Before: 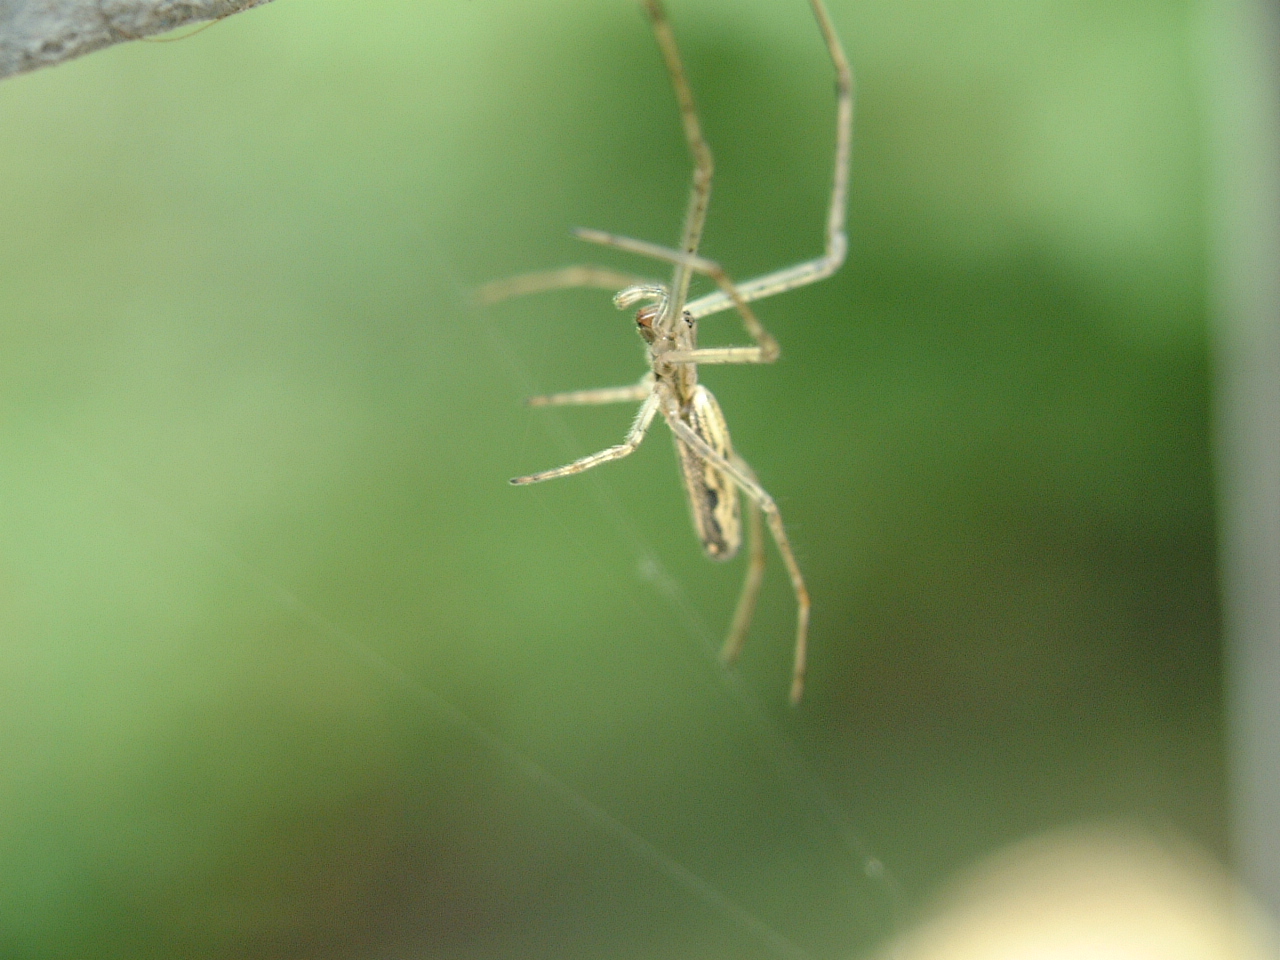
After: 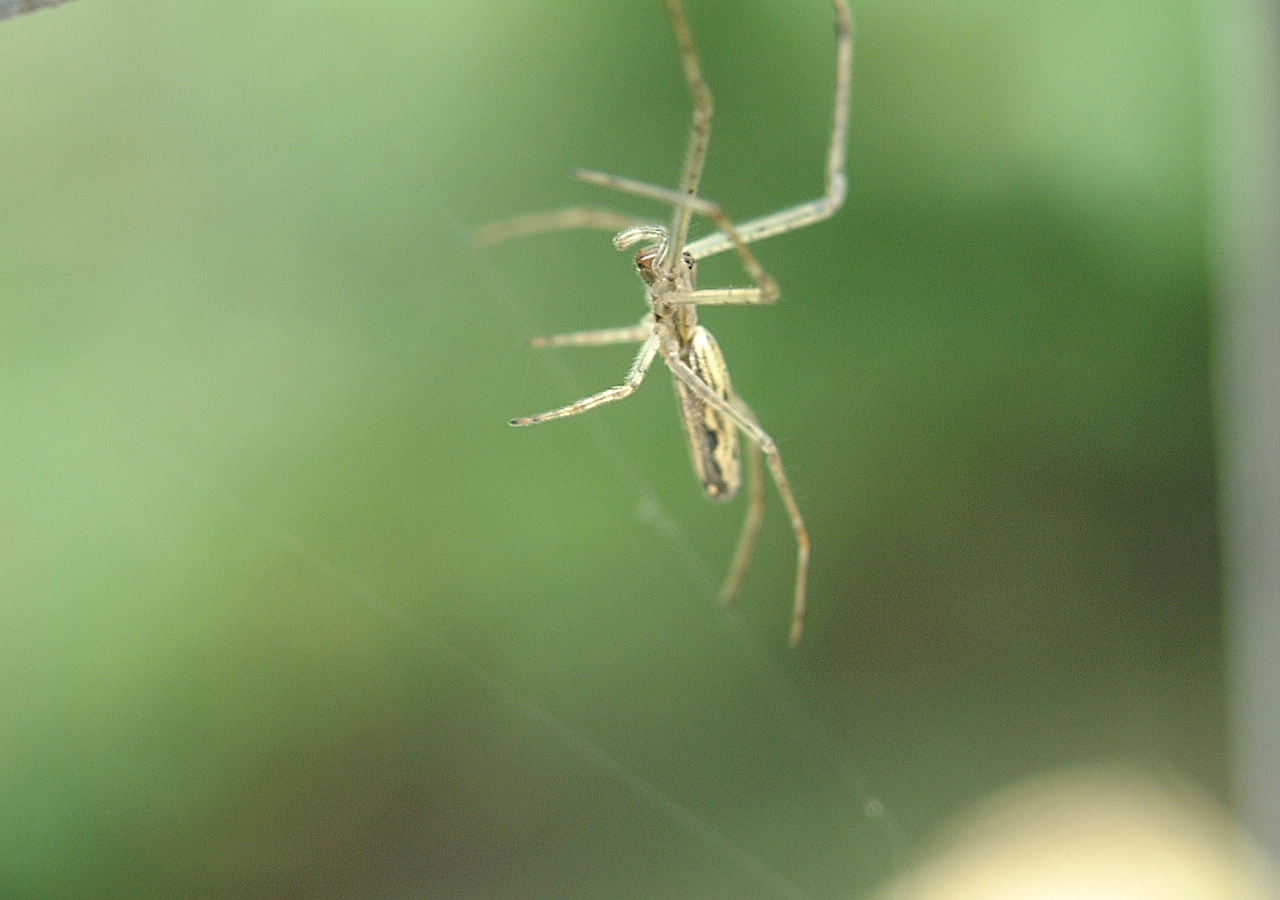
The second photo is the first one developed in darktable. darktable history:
crop and rotate: top 6.25%
exposure: black level correction -0.015, compensate highlight preservation false
sharpen: on, module defaults
